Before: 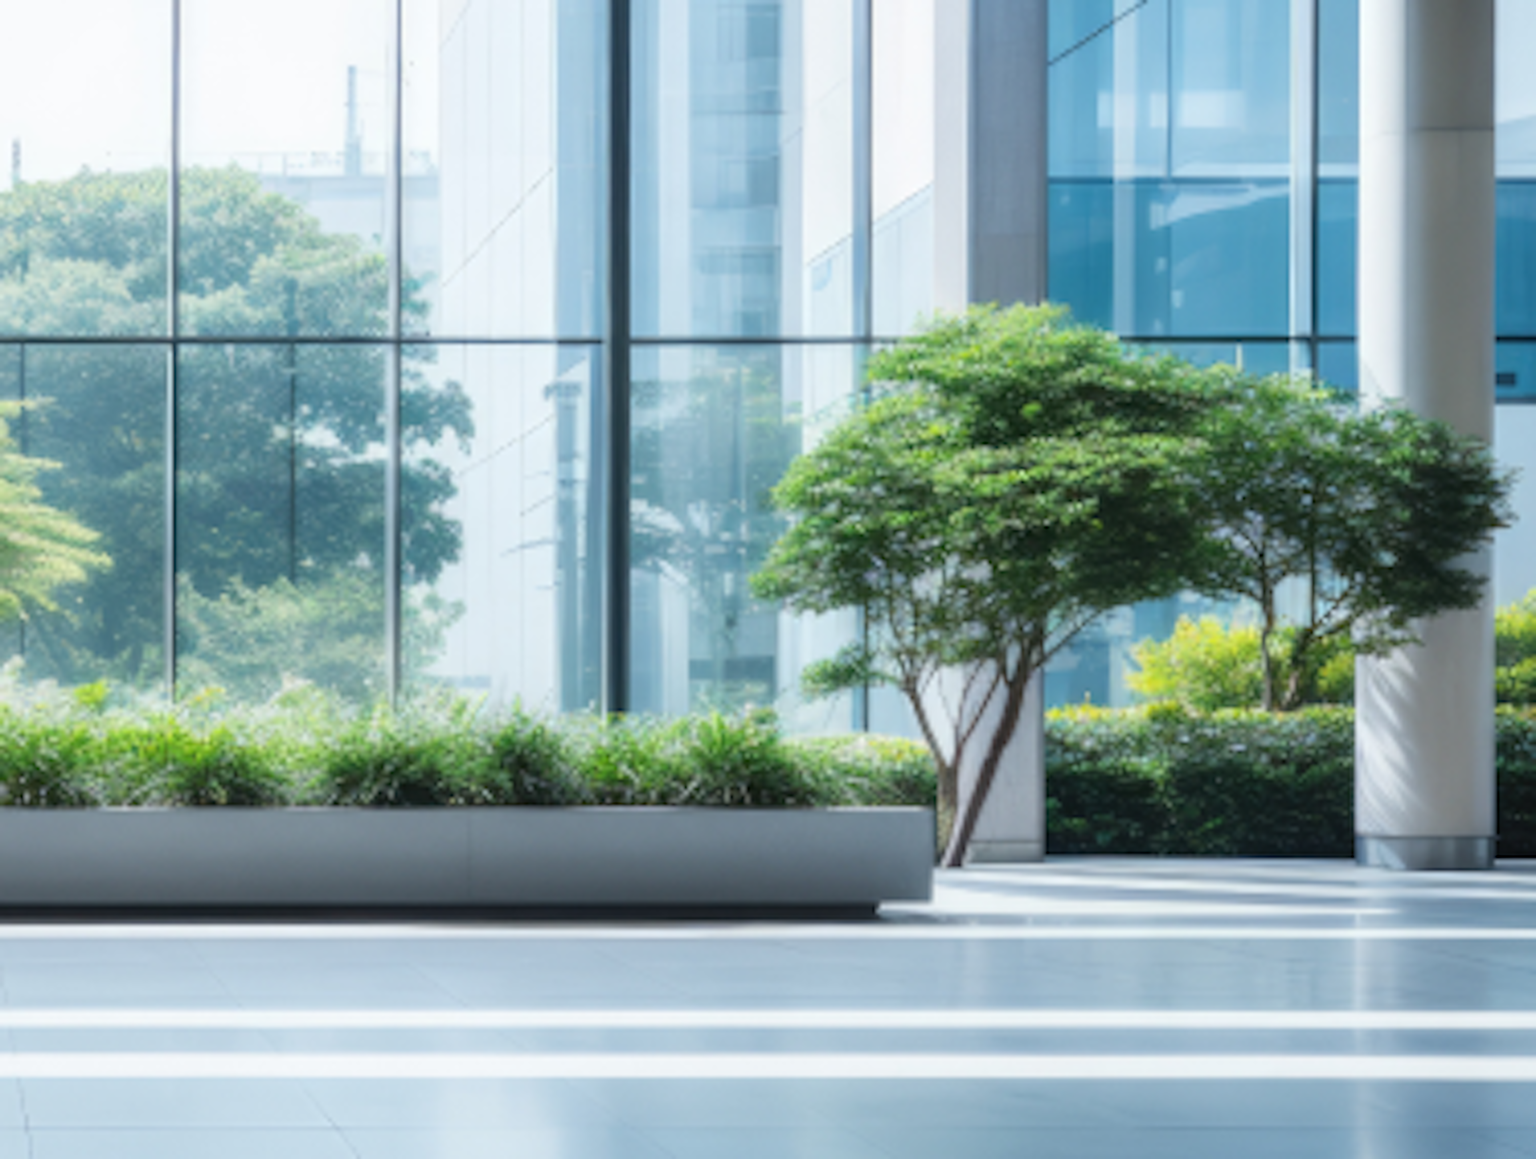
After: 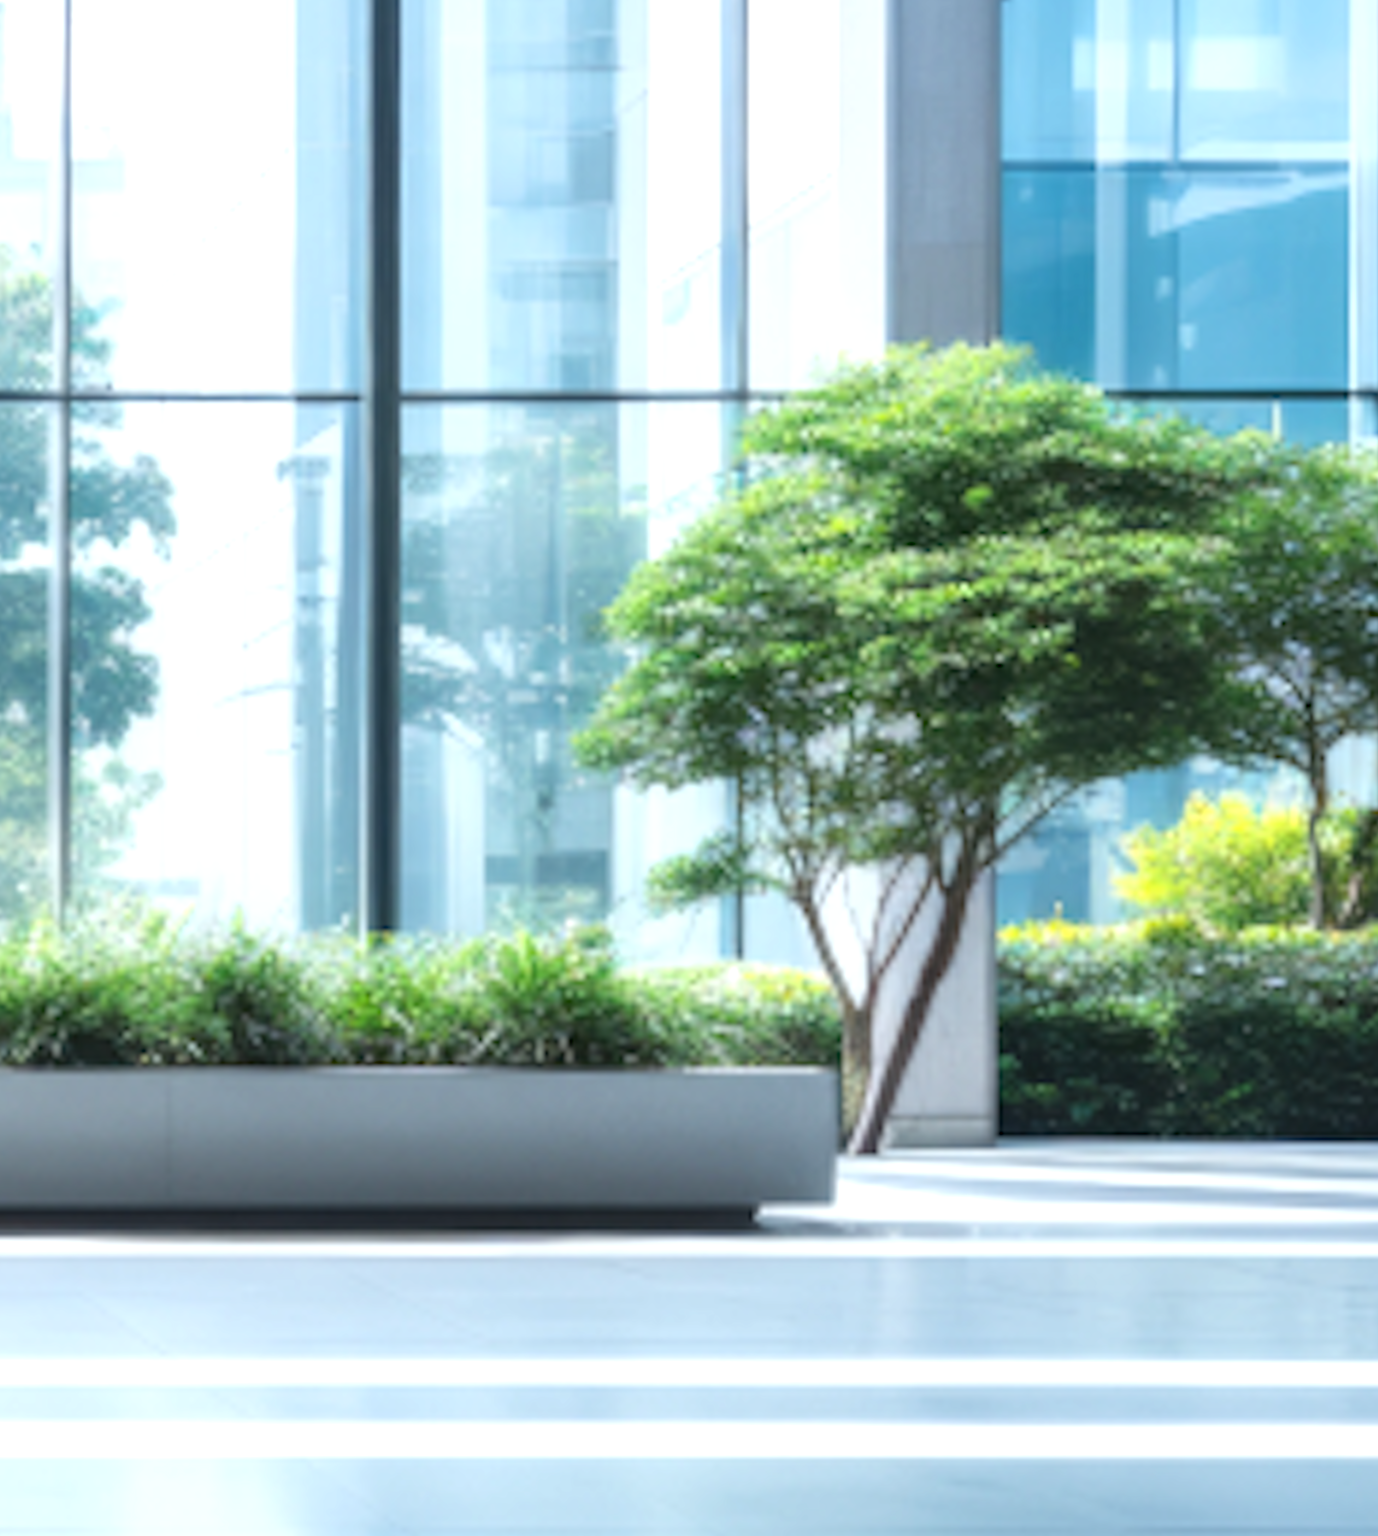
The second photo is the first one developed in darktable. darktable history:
exposure: black level correction 0, exposure 0.5 EV, compensate exposure bias true, compensate highlight preservation false
crop and rotate: left 22.918%, top 5.629%, right 14.711%, bottom 2.247%
